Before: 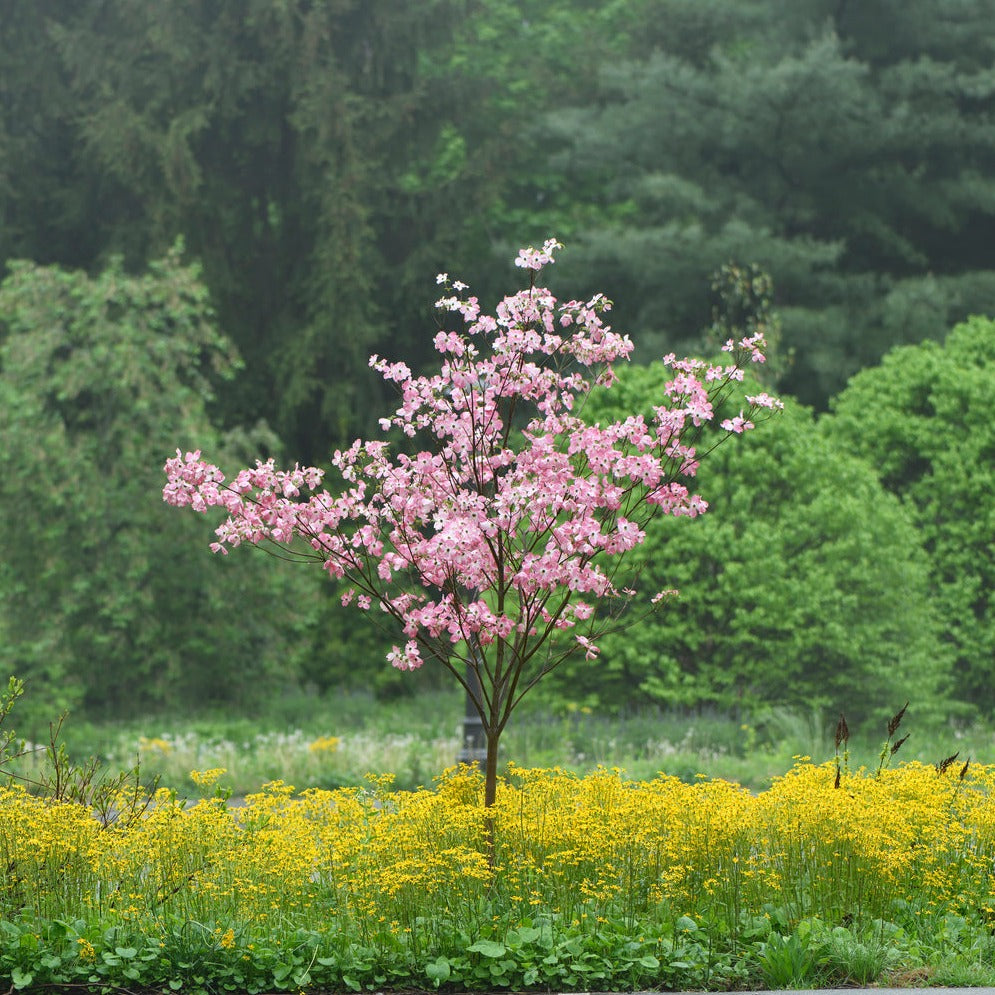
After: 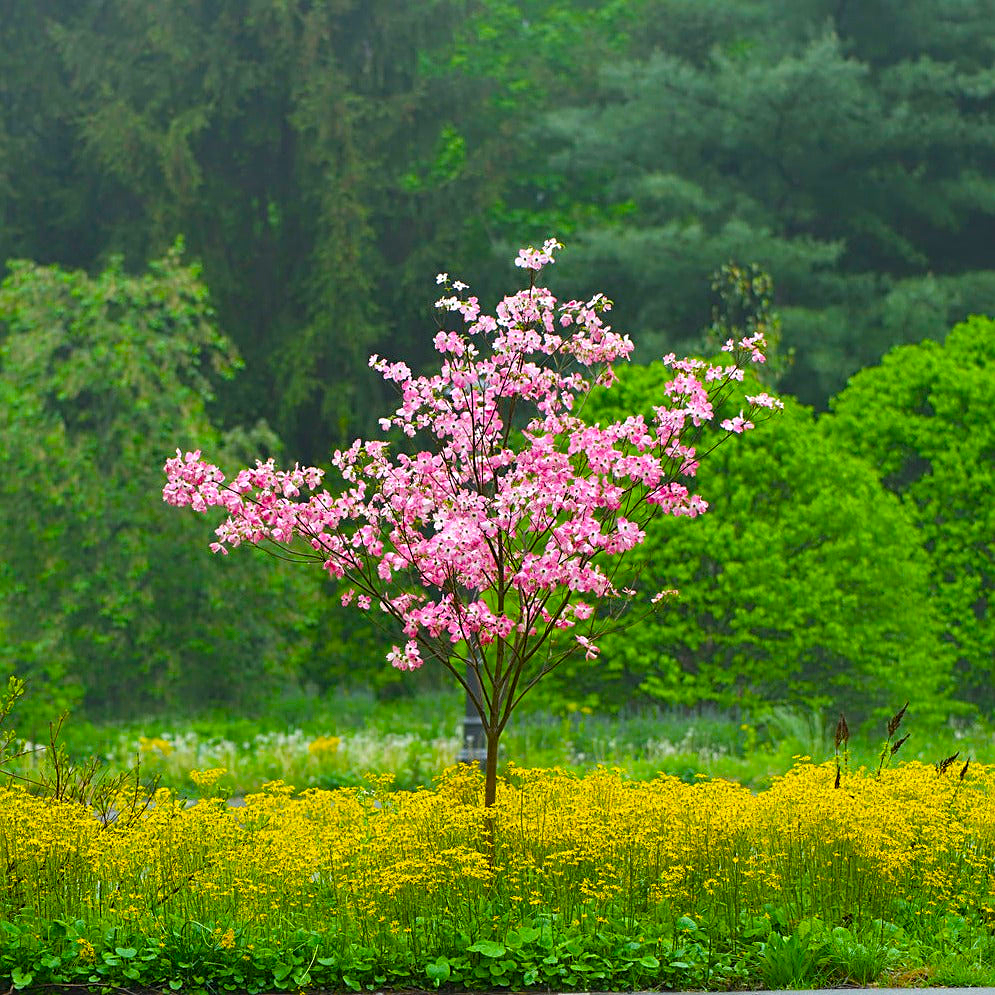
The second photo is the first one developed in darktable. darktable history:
color balance rgb: perceptual saturation grading › global saturation 100%
sharpen: on, module defaults
